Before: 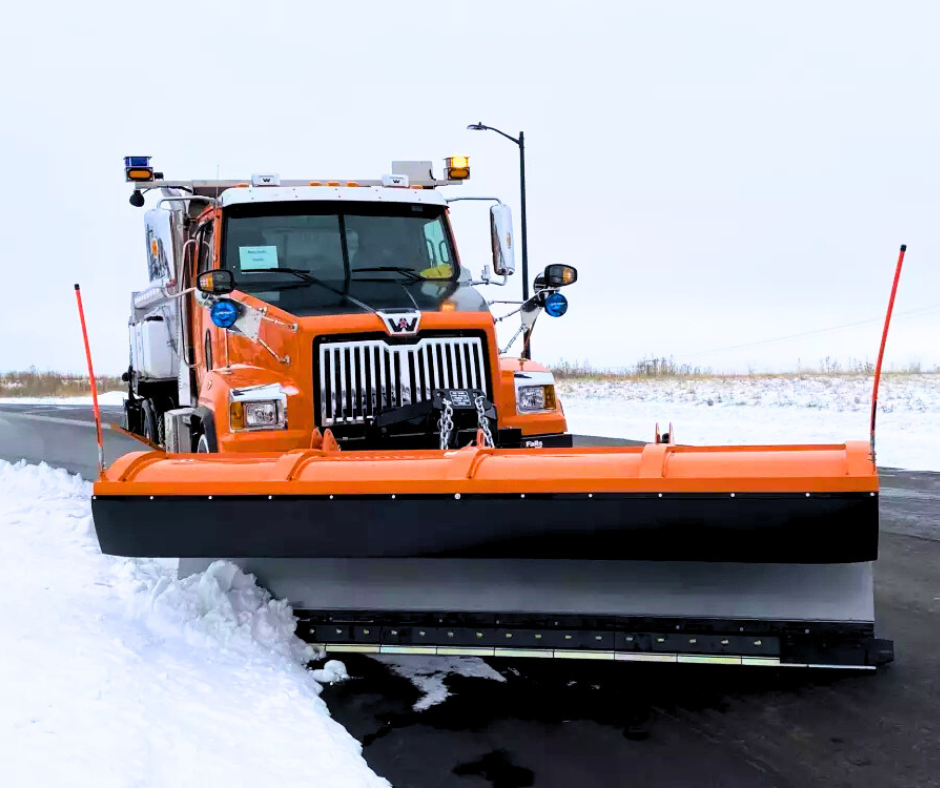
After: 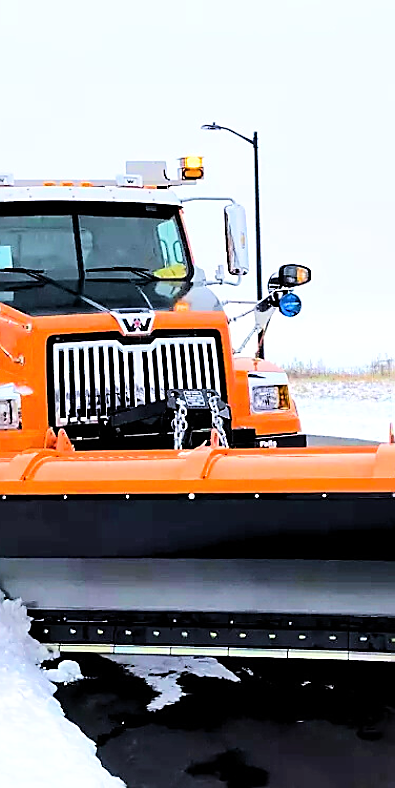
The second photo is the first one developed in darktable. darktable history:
crop: left 28.355%, right 29.557%
sharpen: radius 1.363, amount 1.235, threshold 0.799
tone equalizer: -7 EV 0.163 EV, -6 EV 0.589 EV, -5 EV 1.12 EV, -4 EV 1.29 EV, -3 EV 1.13 EV, -2 EV 0.6 EV, -1 EV 0.154 EV, edges refinement/feathering 500, mask exposure compensation -1.57 EV, preserve details no
